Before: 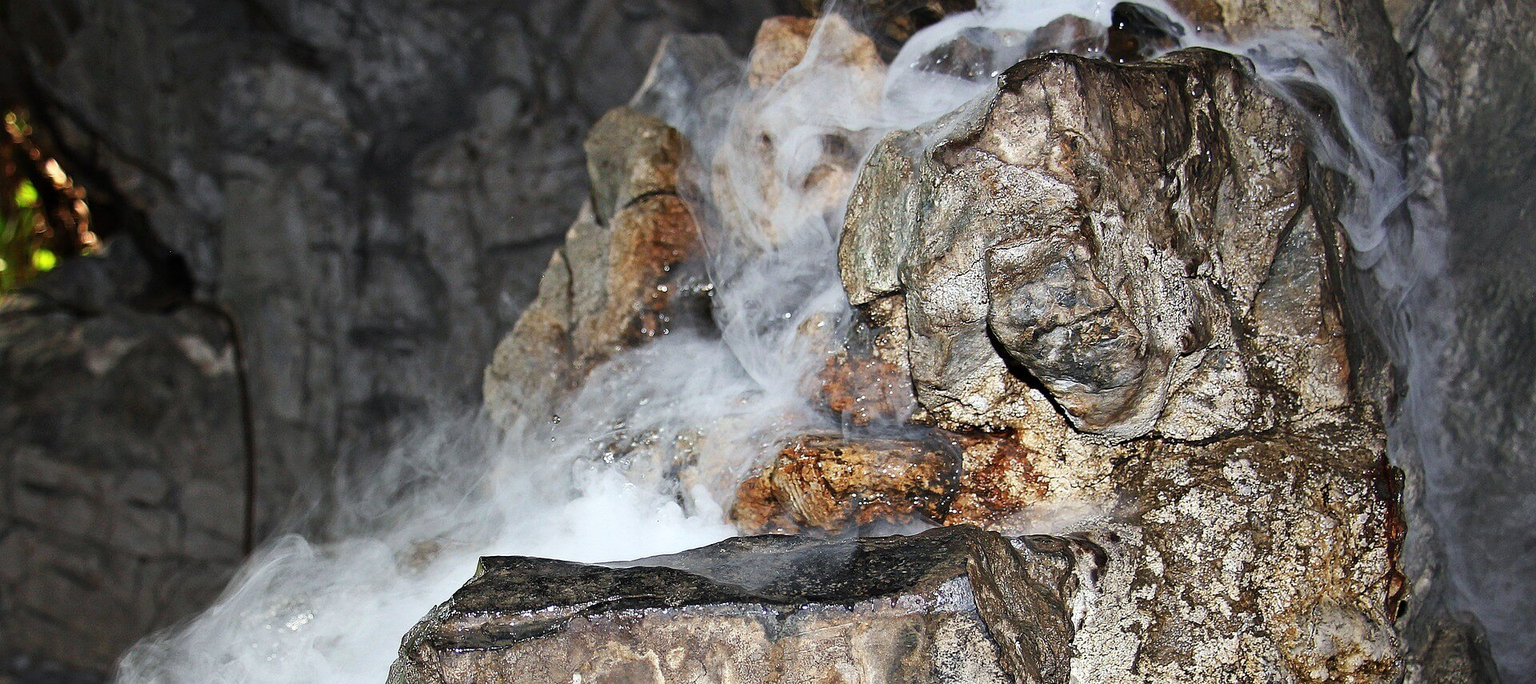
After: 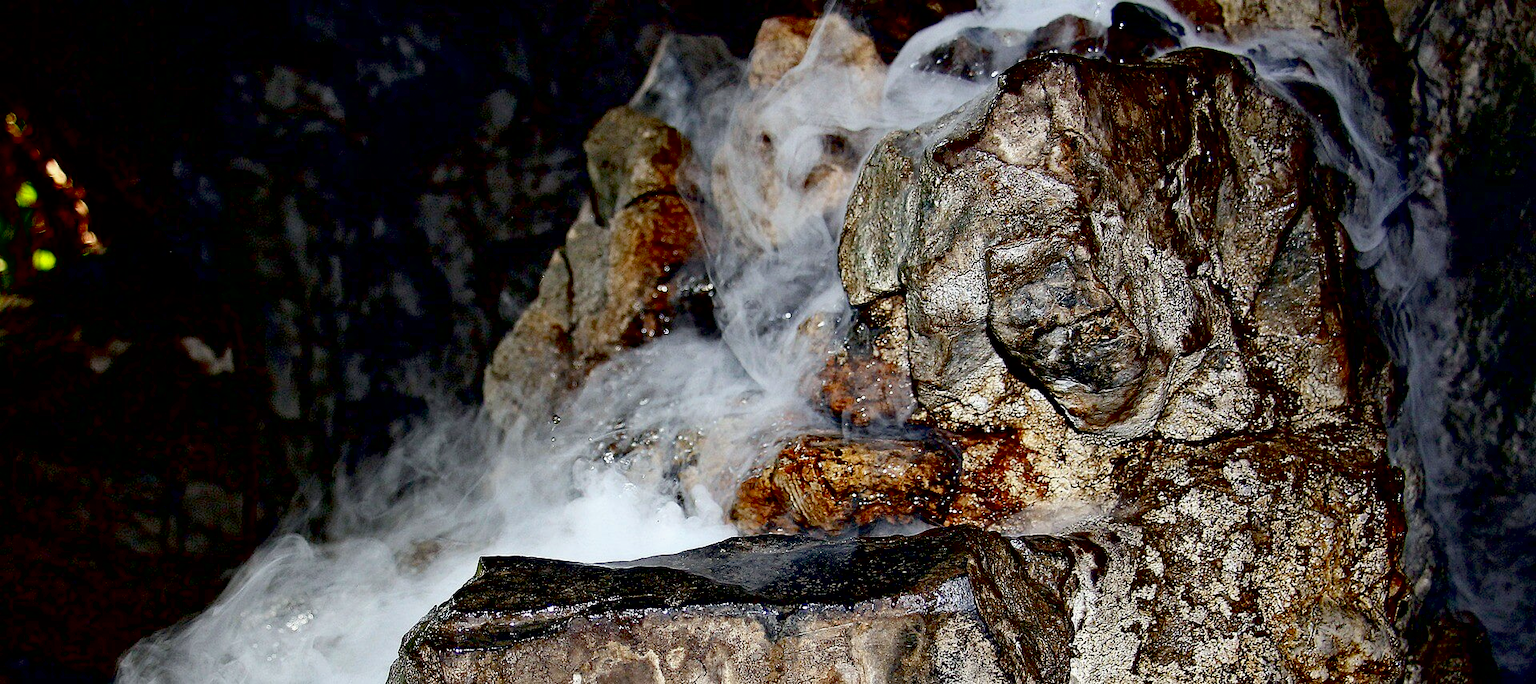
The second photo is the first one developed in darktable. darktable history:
exposure: black level correction 0.056, exposure -0.039 EV, compensate highlight preservation false
contrast brightness saturation: brightness -0.09
